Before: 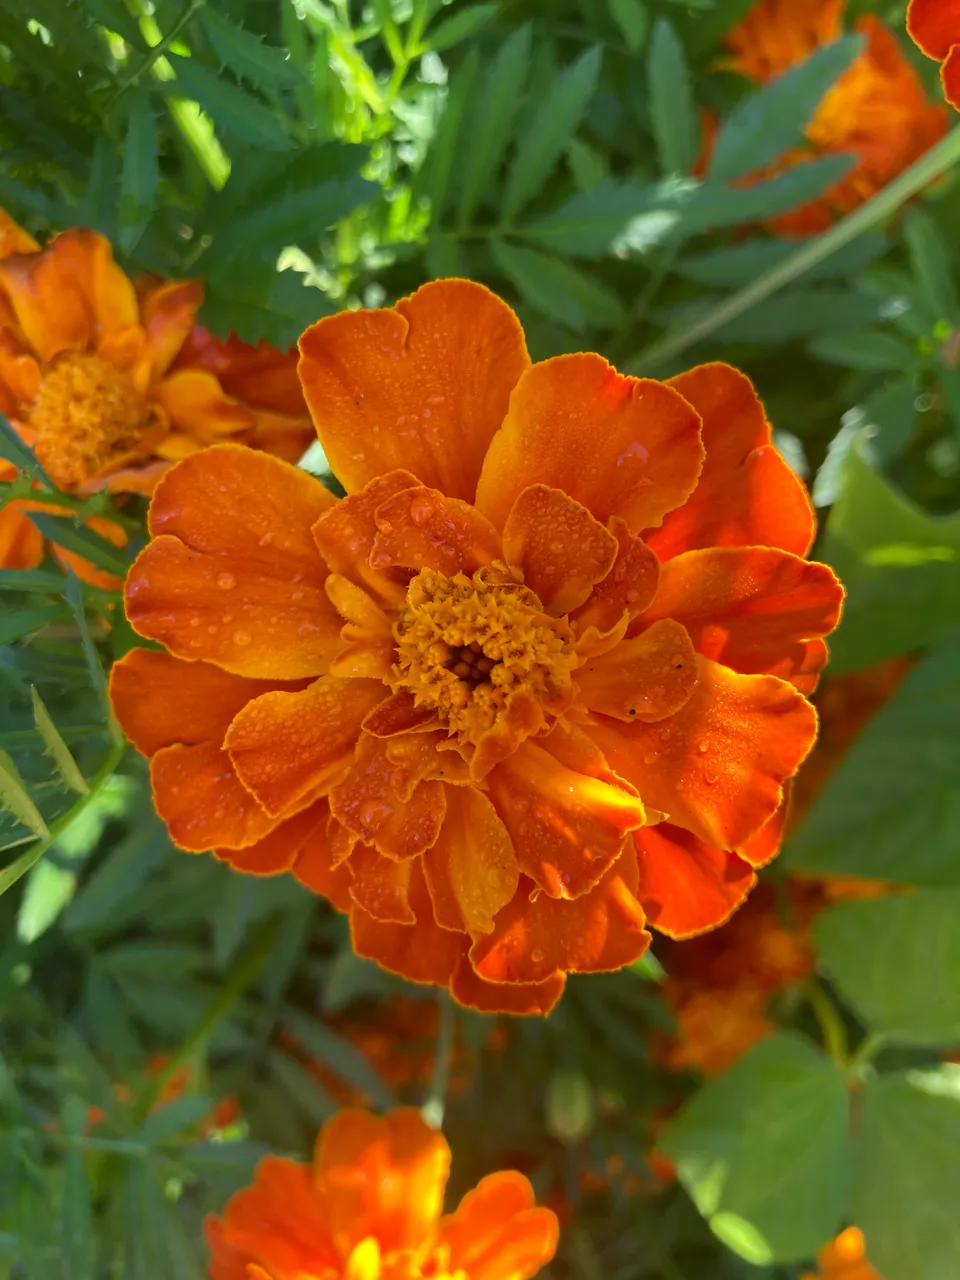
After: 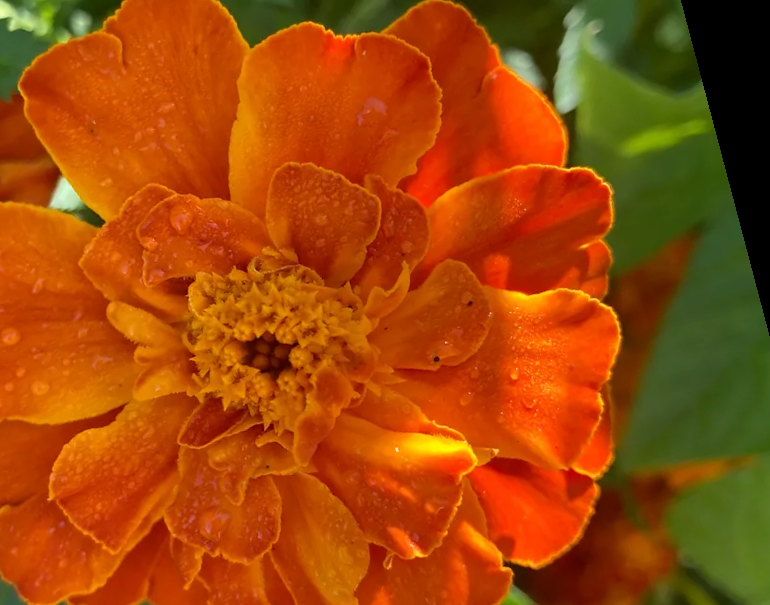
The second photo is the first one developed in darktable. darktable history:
crop: left 23.095%, top 5.827%, bottom 11.854%
rotate and perspective: rotation -14.8°, crop left 0.1, crop right 0.903, crop top 0.25, crop bottom 0.748
